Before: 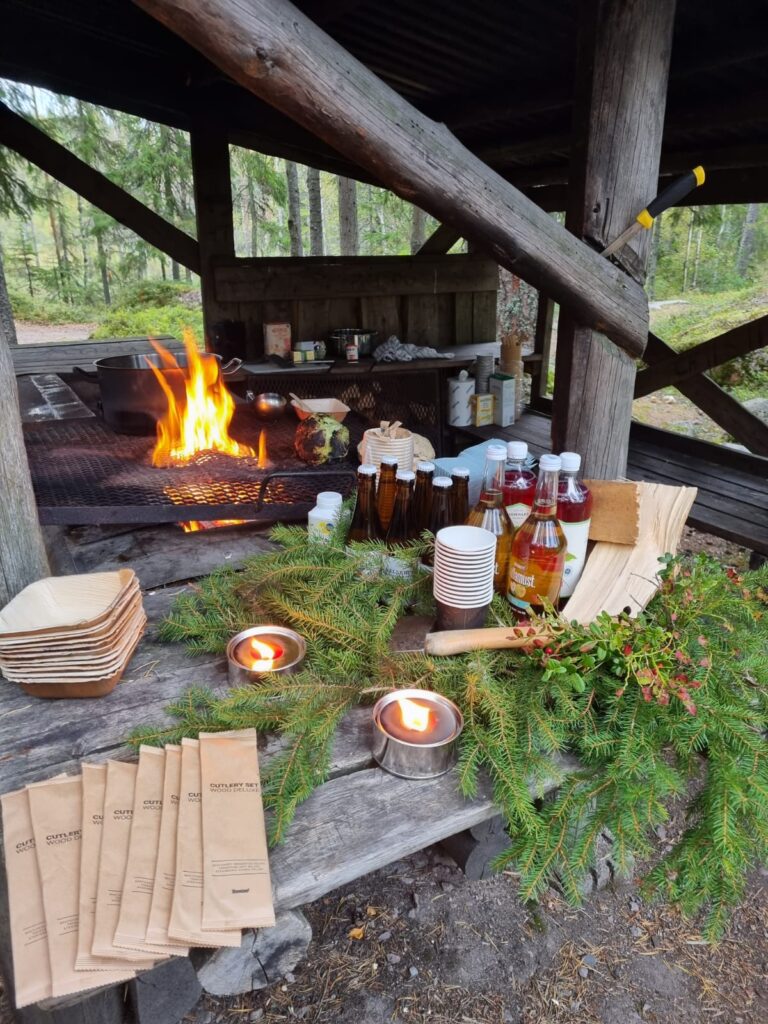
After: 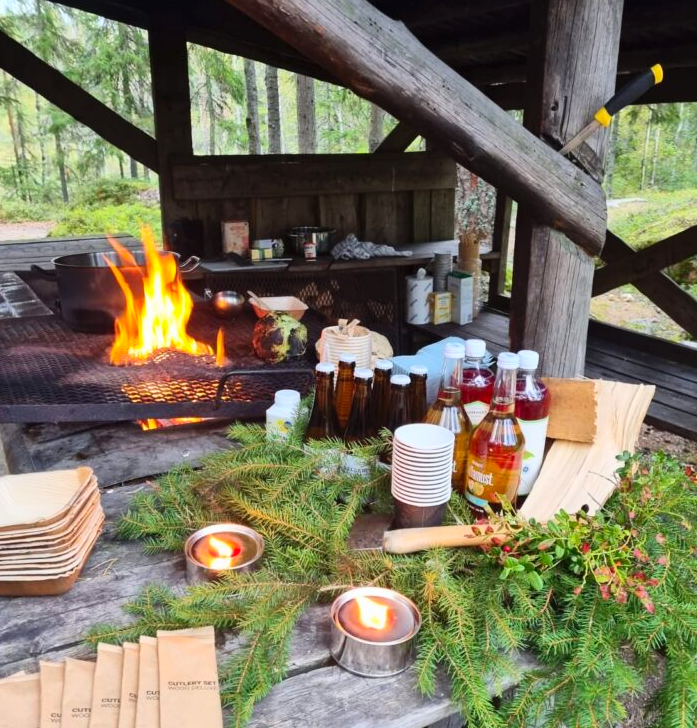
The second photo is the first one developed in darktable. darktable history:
crop: left 5.562%, top 9.971%, right 3.66%, bottom 18.852%
contrast brightness saturation: contrast 0.2, brightness 0.16, saturation 0.229
